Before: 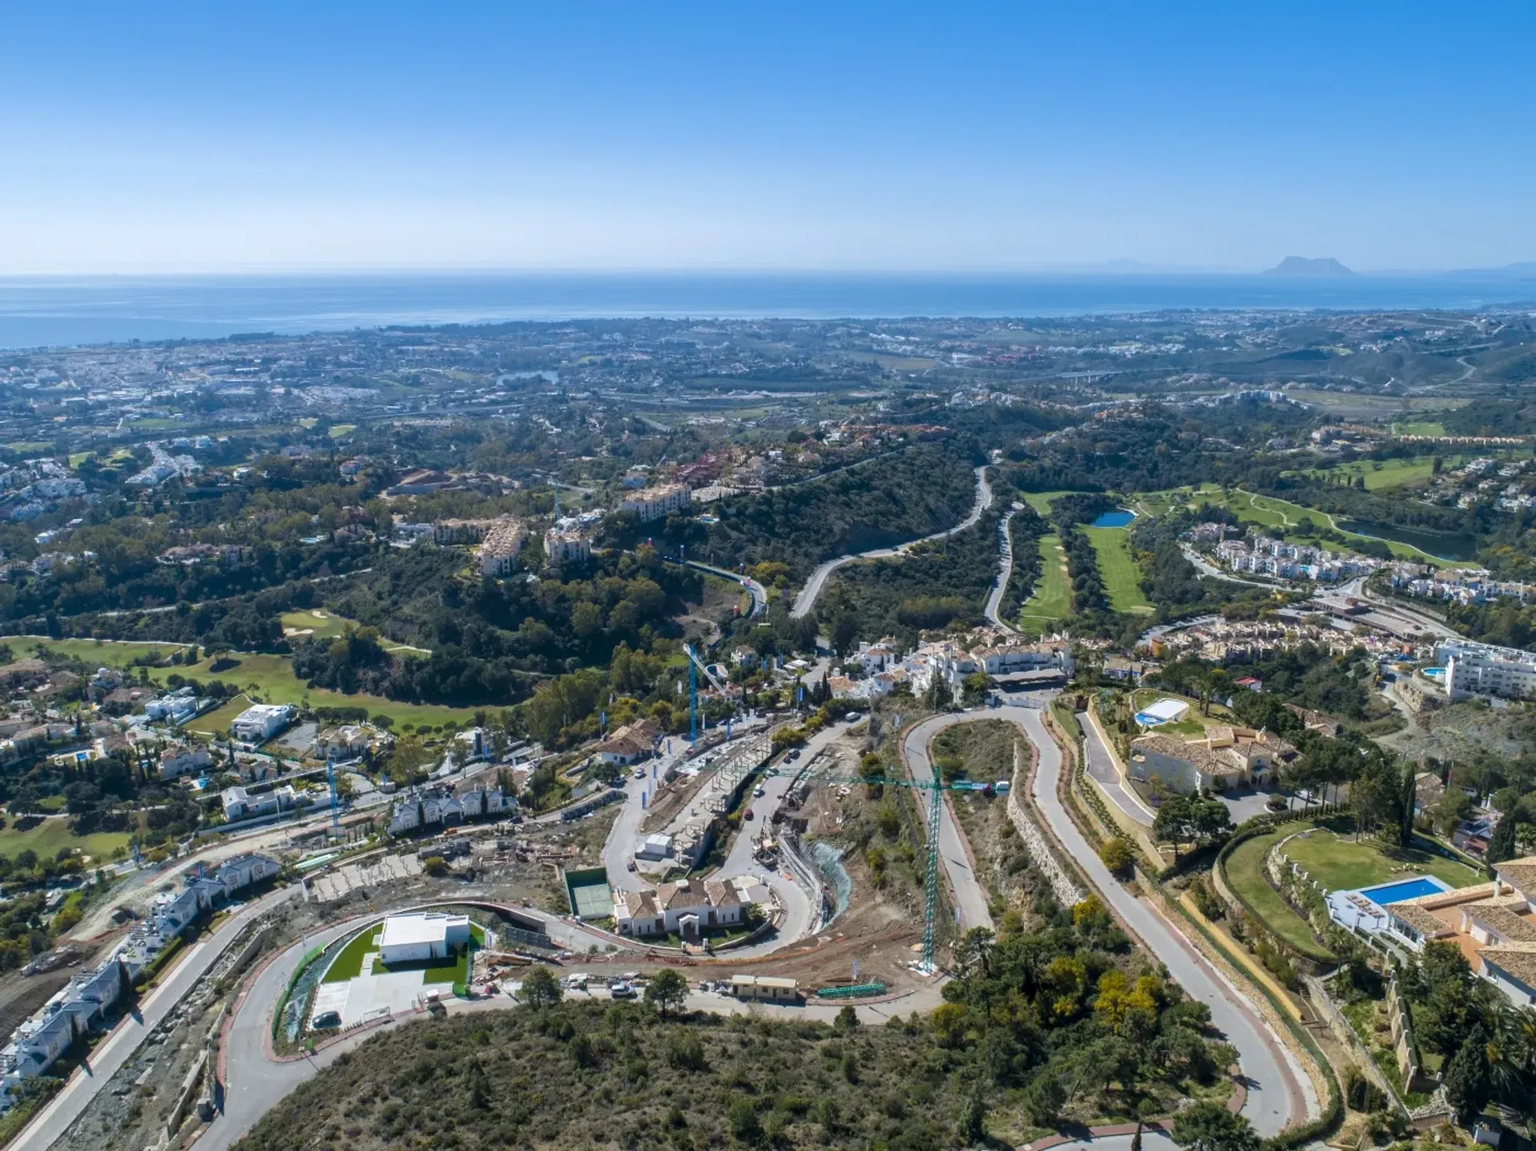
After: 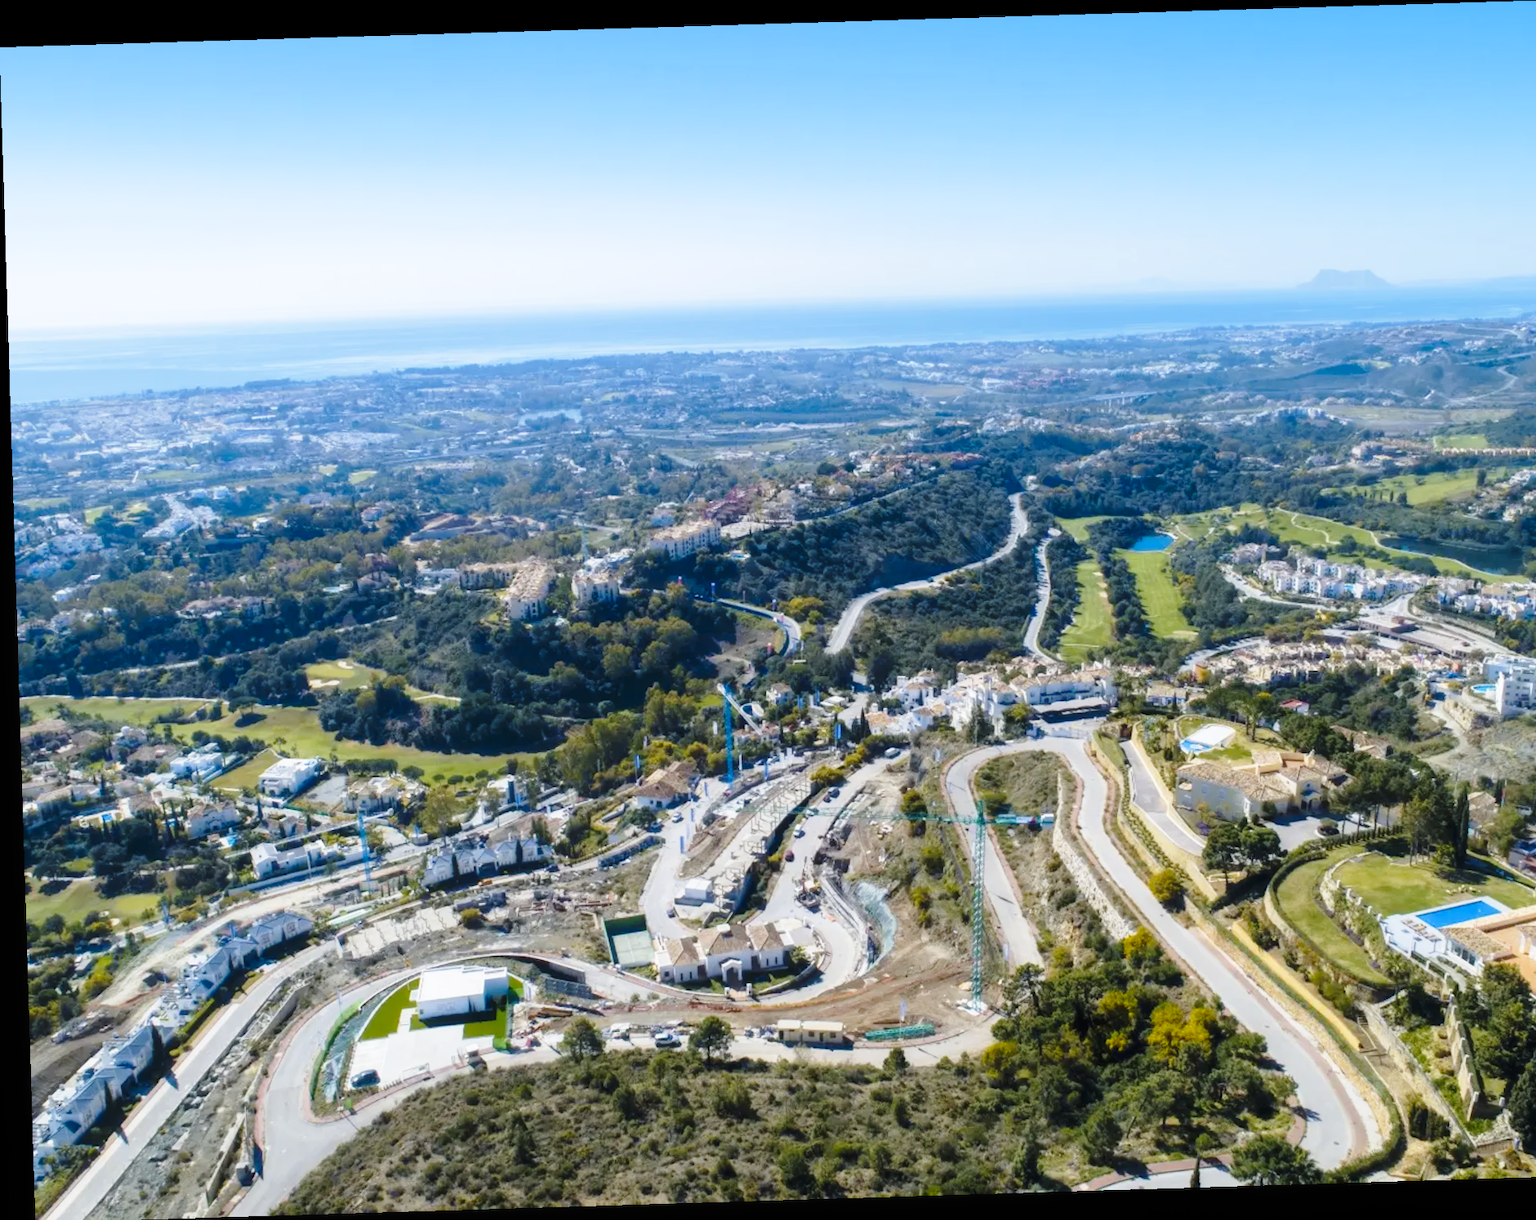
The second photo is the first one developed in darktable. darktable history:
base curve: curves: ch0 [(0, 0) (0.028, 0.03) (0.121, 0.232) (0.46, 0.748) (0.859, 0.968) (1, 1)], preserve colors none
rotate and perspective: rotation -1.75°, automatic cropping off
contrast equalizer: octaves 7, y [[0.502, 0.505, 0.512, 0.529, 0.564, 0.588], [0.5 ×6], [0.502, 0.505, 0.512, 0.529, 0.564, 0.588], [0, 0.001, 0.001, 0.004, 0.008, 0.011], [0, 0.001, 0.001, 0.004, 0.008, 0.011]], mix -1
crop: right 4.126%, bottom 0.031%
color contrast: green-magenta contrast 0.8, blue-yellow contrast 1.1, unbound 0
